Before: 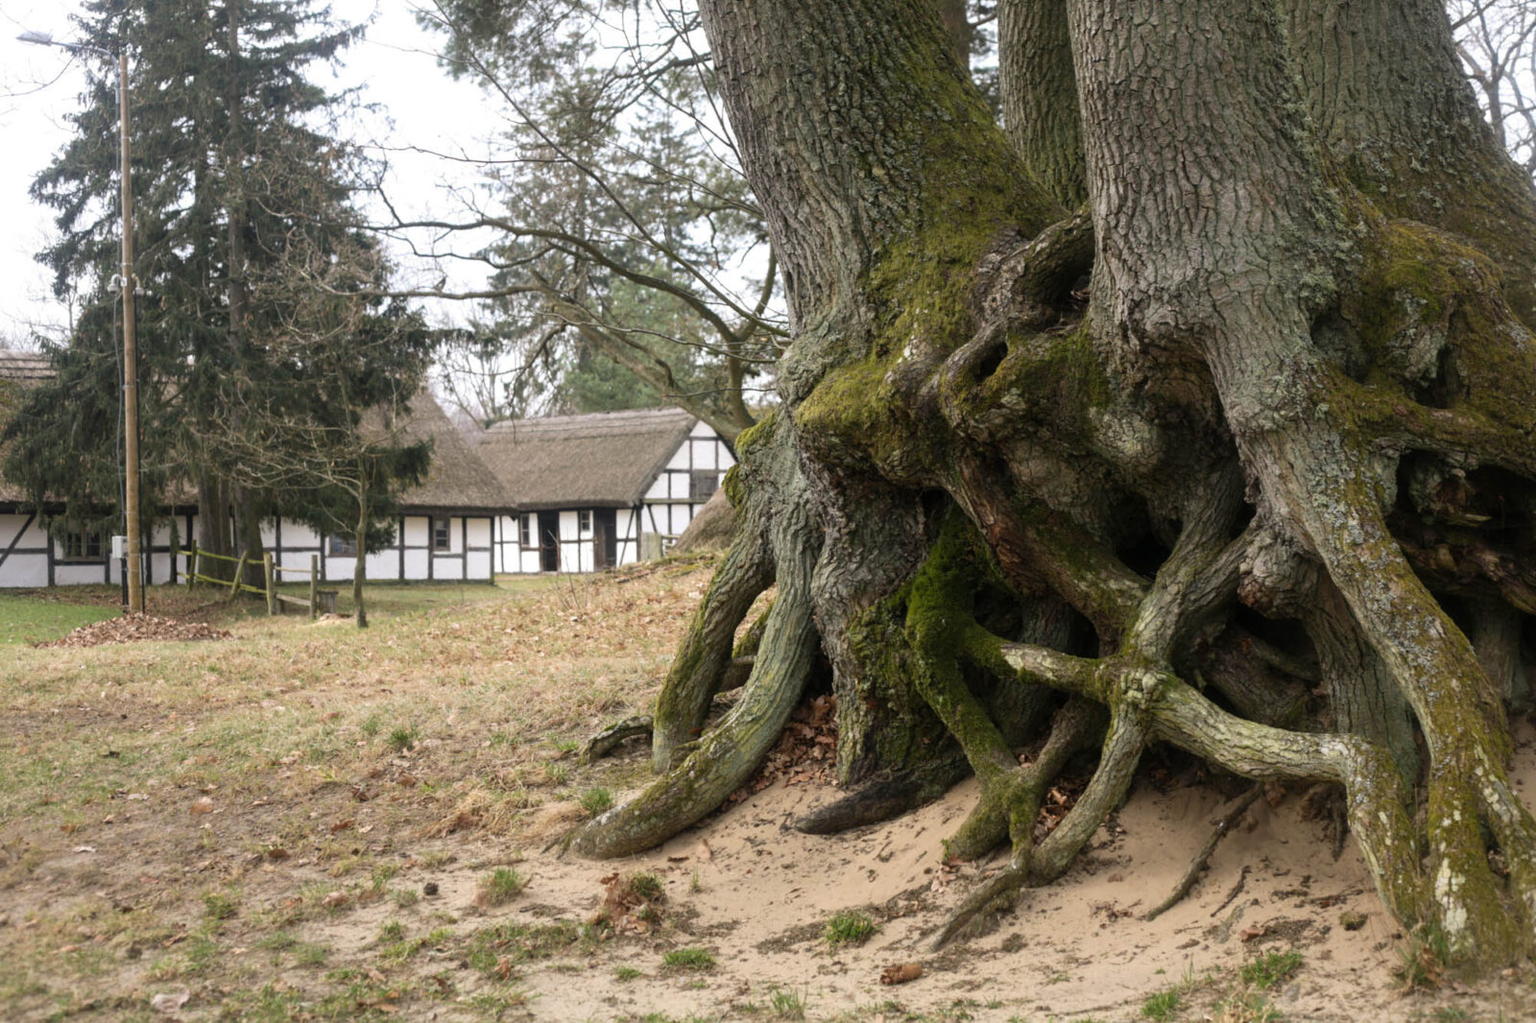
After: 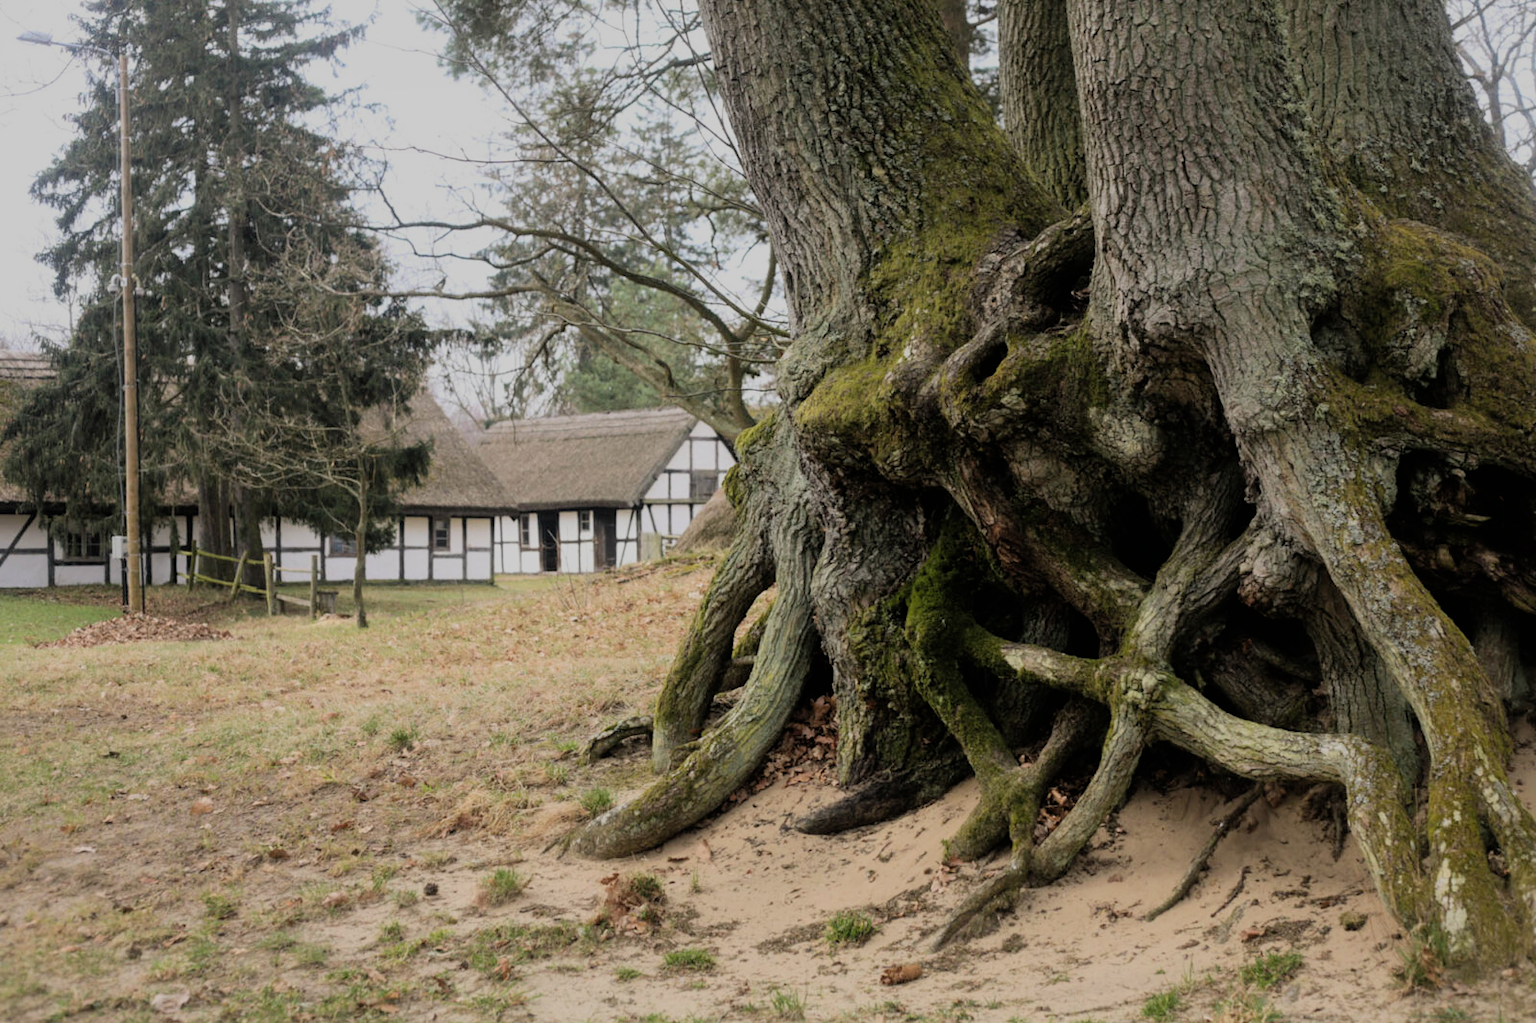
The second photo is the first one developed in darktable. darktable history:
filmic rgb: black relative exposure -7.15 EV, white relative exposure 5.36 EV, hardness 3.02, color science v6 (2022)
shadows and highlights: shadows 25, highlights -25
tone equalizer: on, module defaults
